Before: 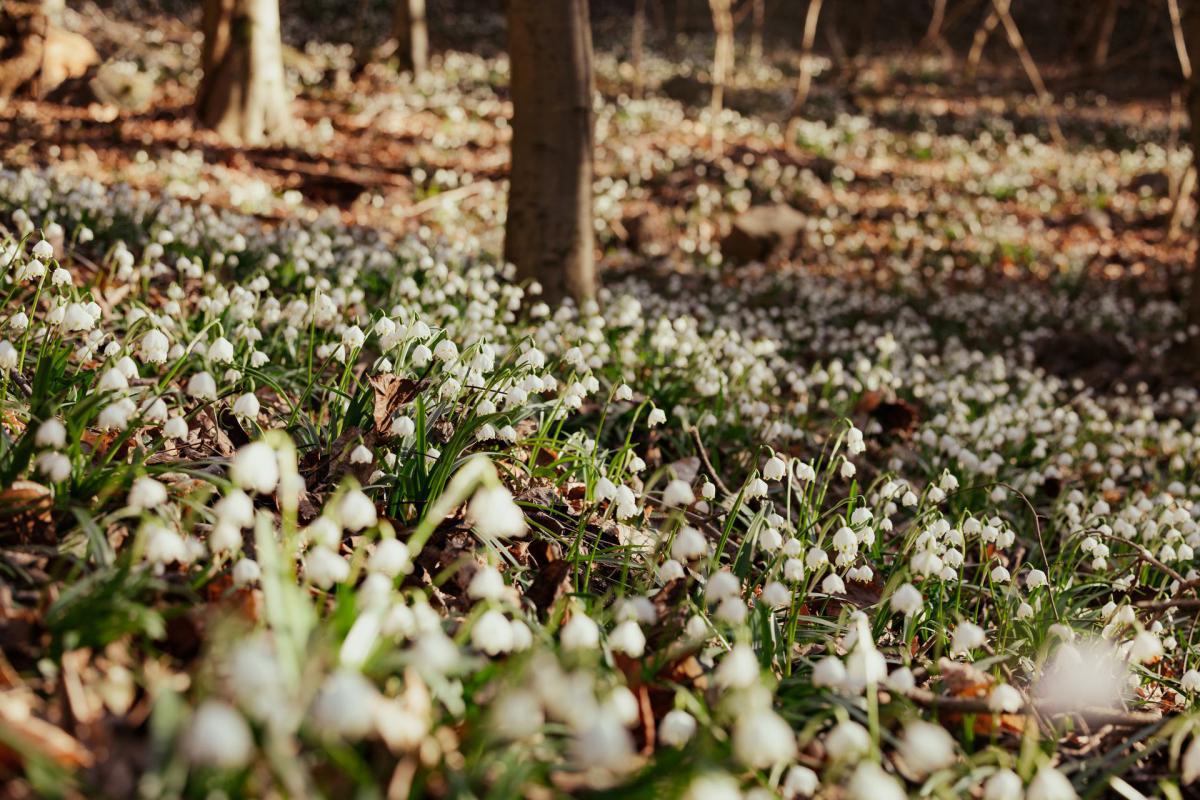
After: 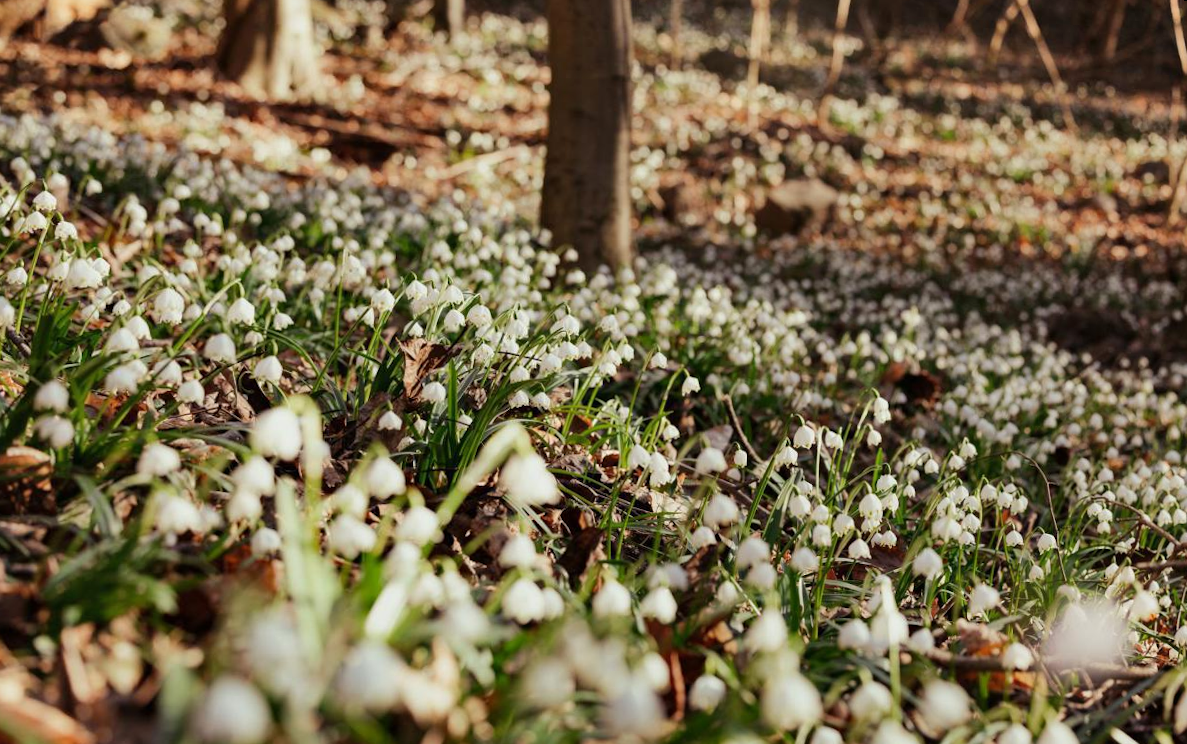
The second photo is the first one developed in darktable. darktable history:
rotate and perspective: rotation 0.679°, lens shift (horizontal) 0.136, crop left 0.009, crop right 0.991, crop top 0.078, crop bottom 0.95
shadows and highlights: shadows 49, highlights -41, soften with gaussian
